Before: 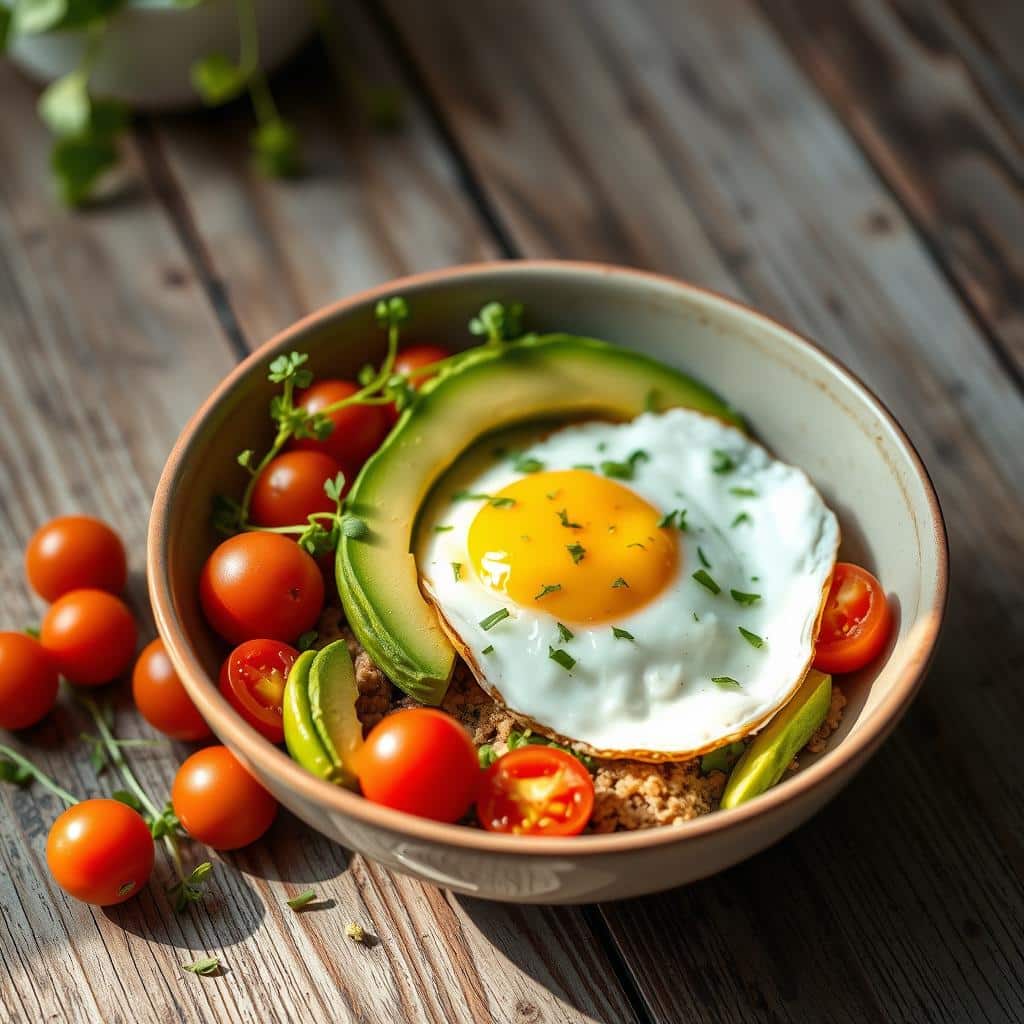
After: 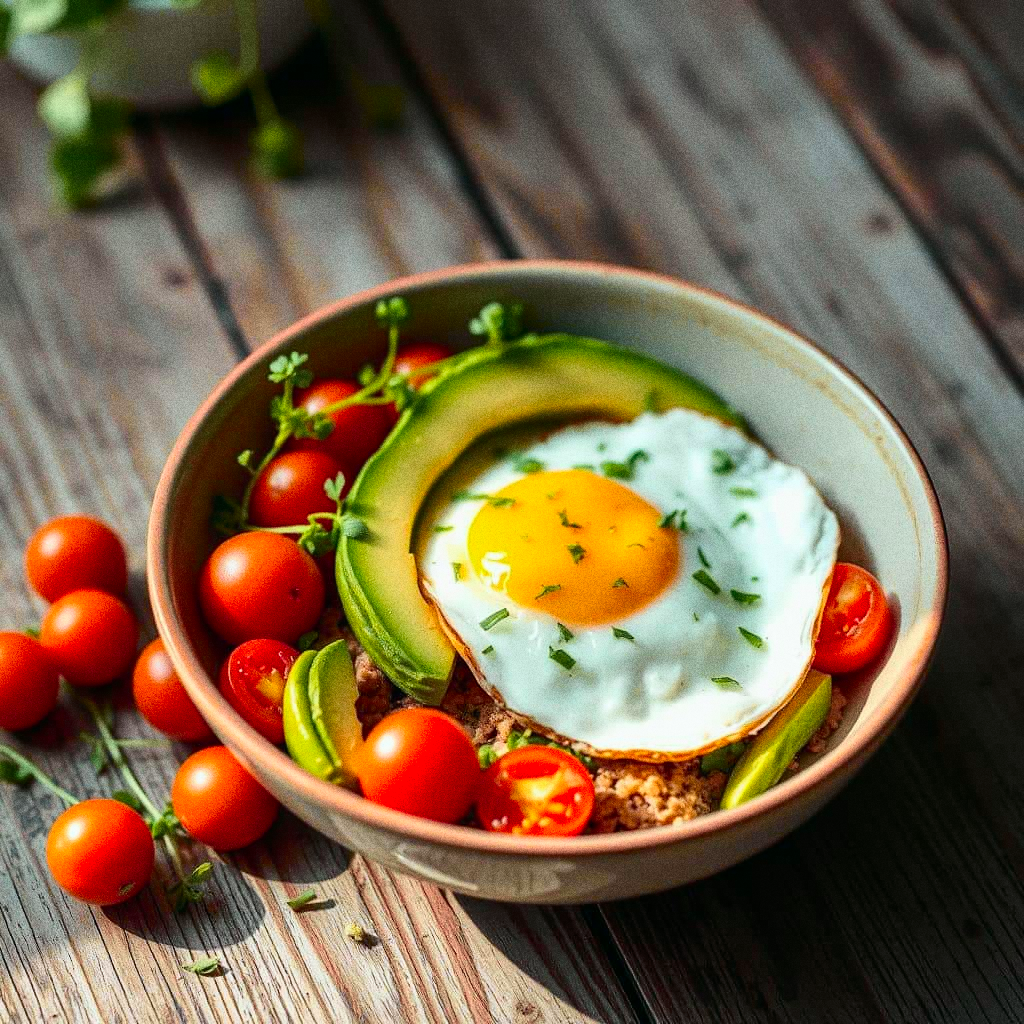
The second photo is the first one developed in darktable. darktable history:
tone curve: curves: ch0 [(0, 0.003) (0.056, 0.041) (0.211, 0.187) (0.482, 0.519) (0.836, 0.864) (0.997, 0.984)]; ch1 [(0, 0) (0.276, 0.206) (0.393, 0.364) (0.482, 0.471) (0.506, 0.5) (0.523, 0.523) (0.572, 0.604) (0.635, 0.665) (0.695, 0.759) (1, 1)]; ch2 [(0, 0) (0.438, 0.456) (0.473, 0.47) (0.503, 0.503) (0.536, 0.527) (0.562, 0.584) (0.612, 0.61) (0.679, 0.72) (1, 1)], color space Lab, independent channels, preserve colors none
grain: coarseness 0.09 ISO, strength 40%
